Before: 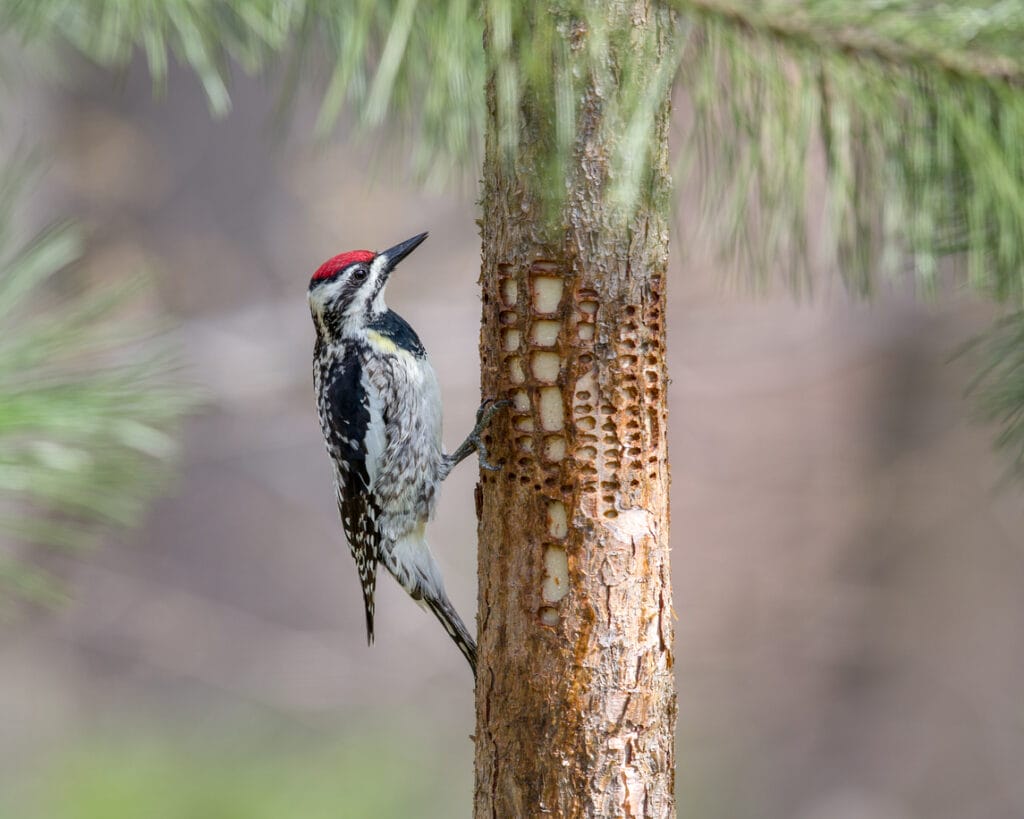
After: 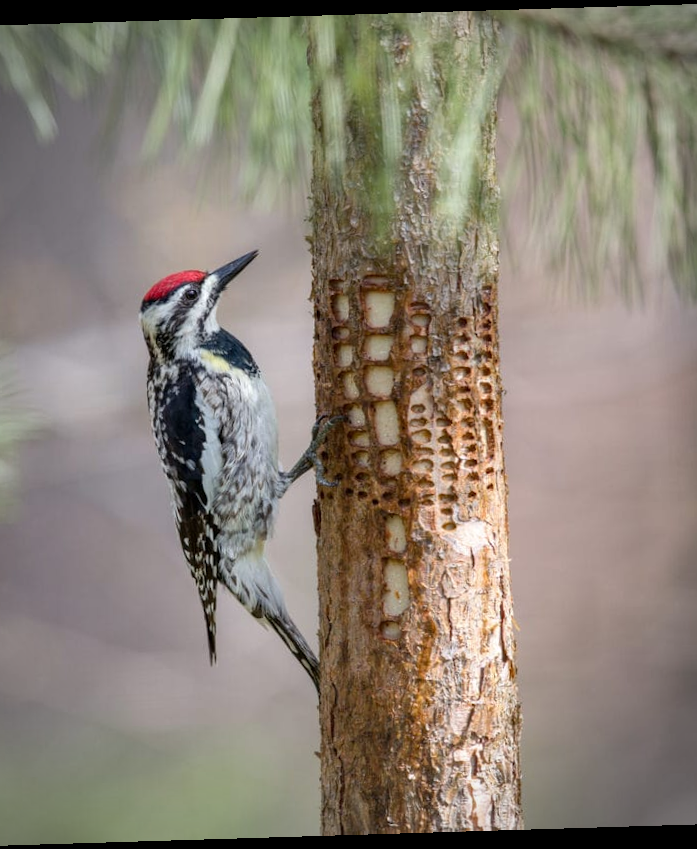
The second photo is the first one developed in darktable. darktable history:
crop: left 16.899%, right 16.556%
vignetting: on, module defaults
rotate and perspective: rotation -1.75°, automatic cropping off
